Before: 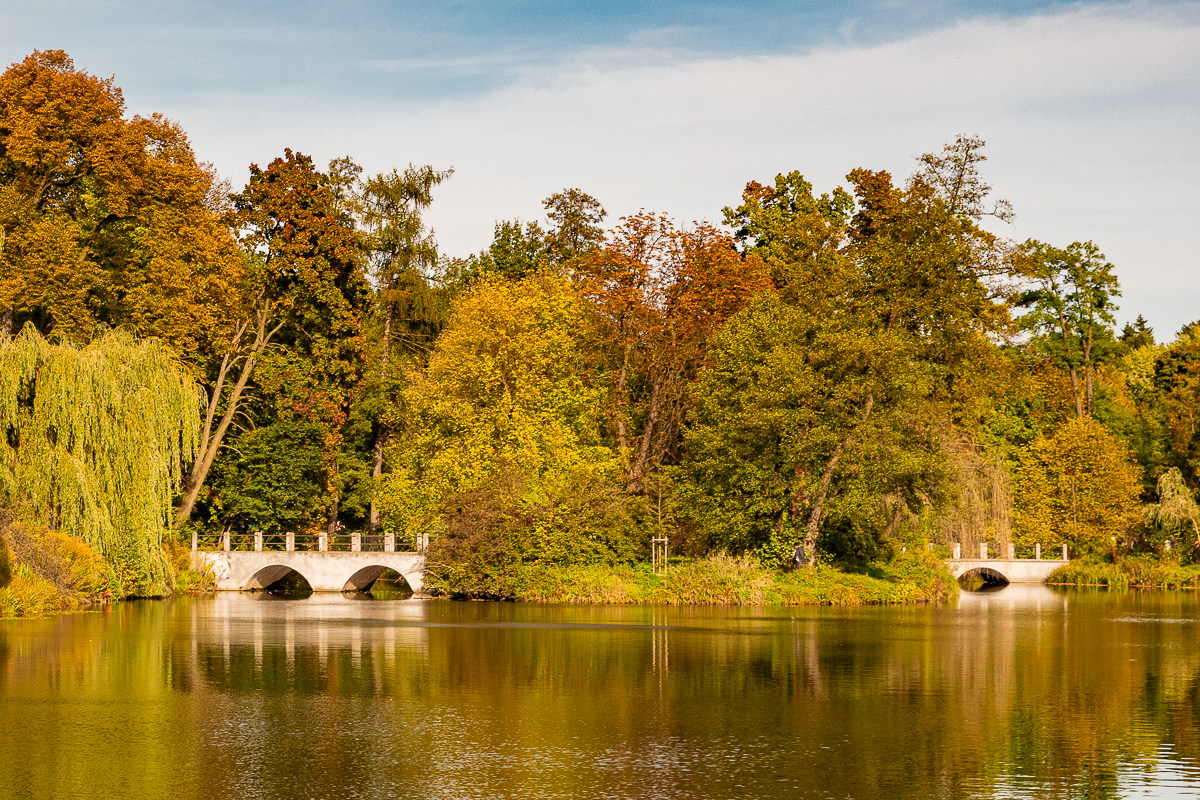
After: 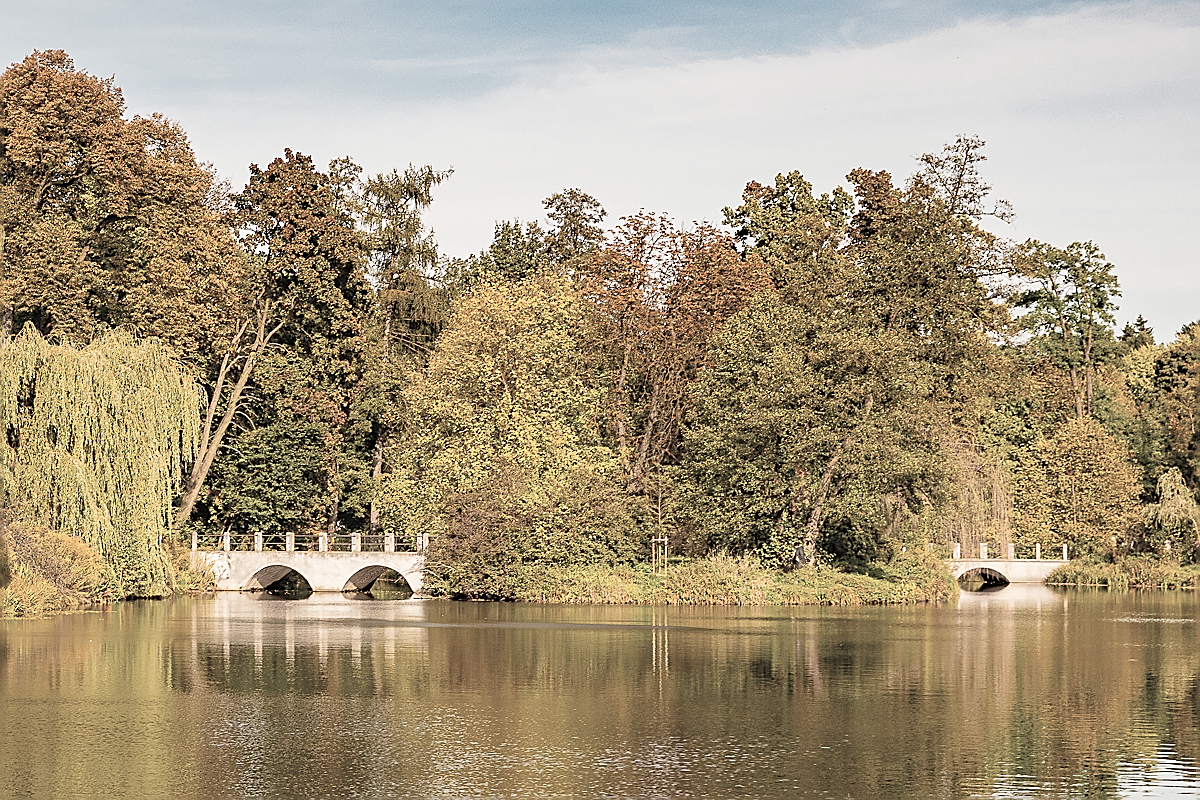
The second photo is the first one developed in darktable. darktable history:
contrast brightness saturation: brightness 0.18, saturation -0.5
tone equalizer: on, module defaults
sharpen: radius 1.4, amount 1.25, threshold 0.7
